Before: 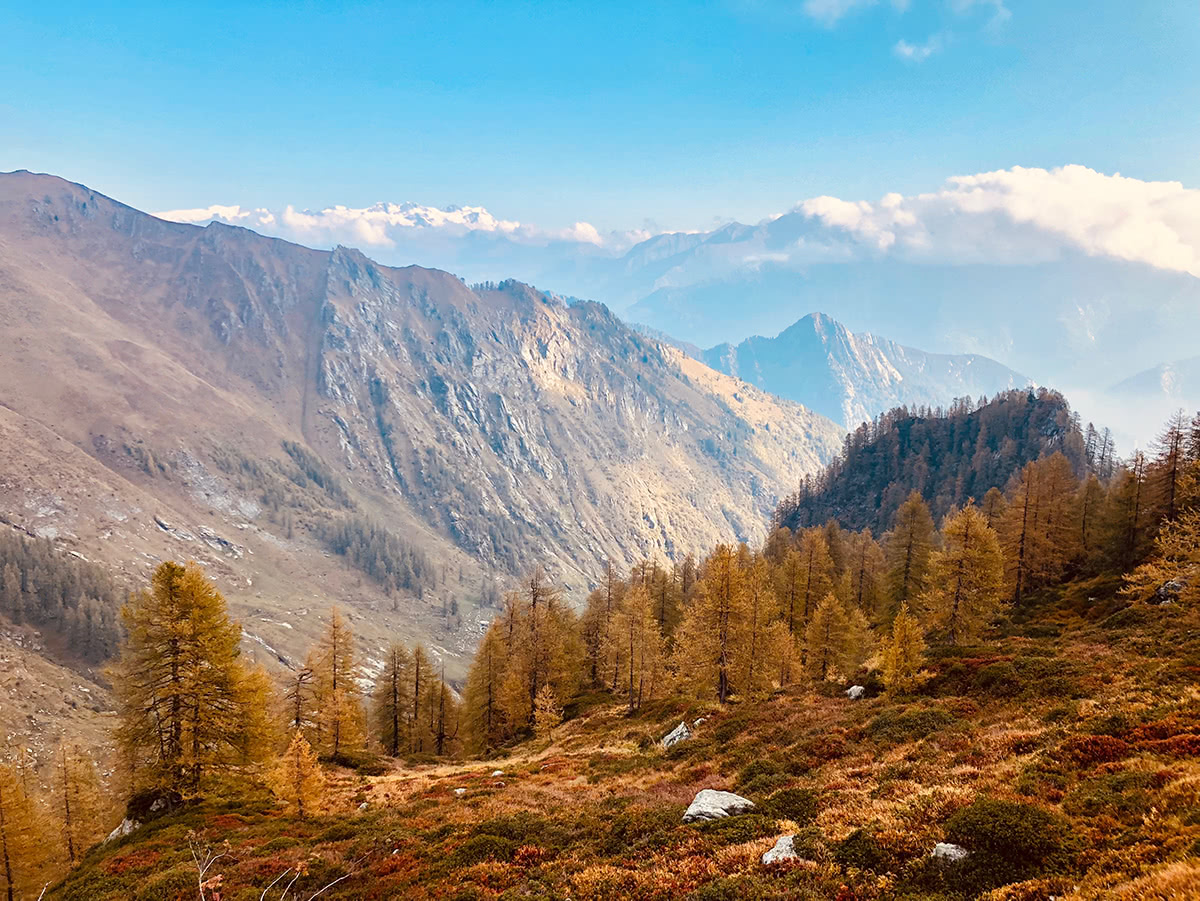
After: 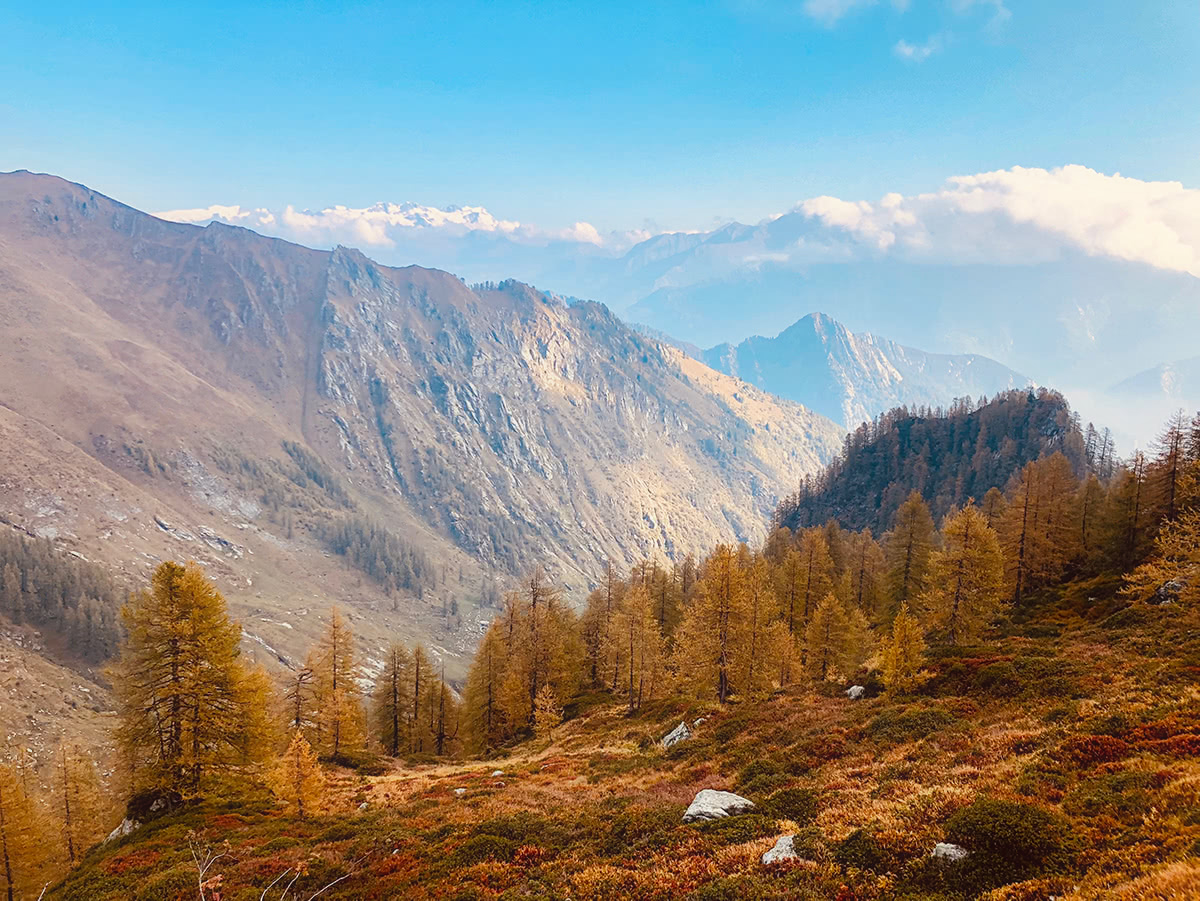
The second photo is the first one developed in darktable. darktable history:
contrast equalizer: y [[0.5, 0.486, 0.447, 0.446, 0.489, 0.5], [0.5 ×6], [0.5 ×6], [0 ×6], [0 ×6]]
